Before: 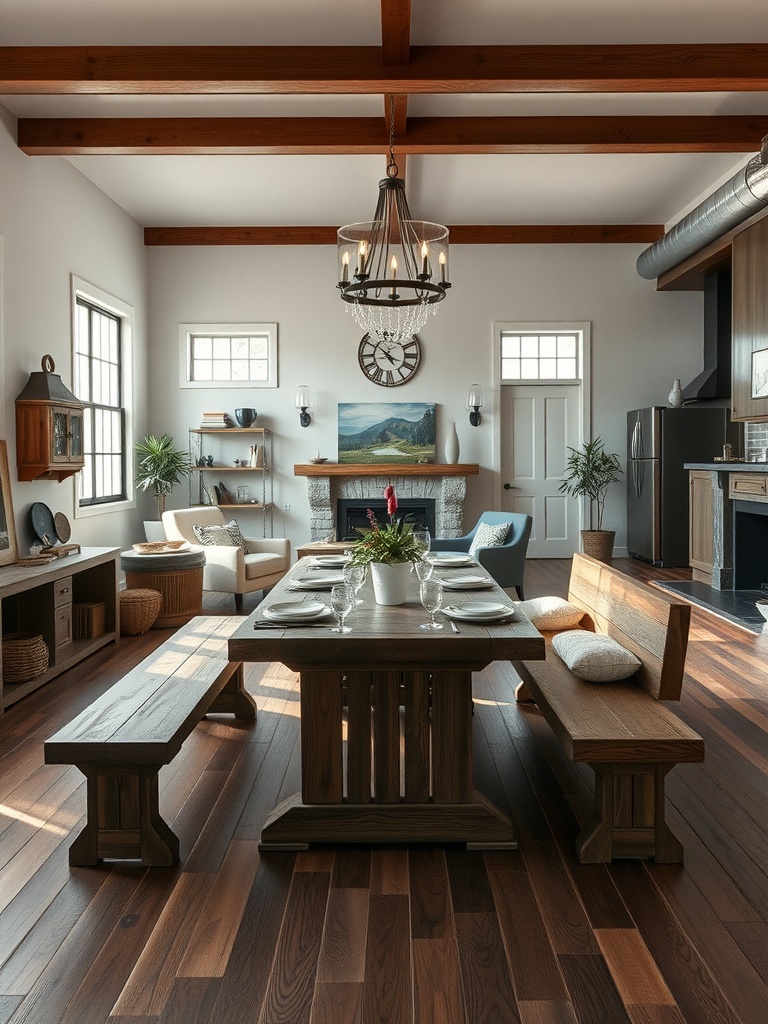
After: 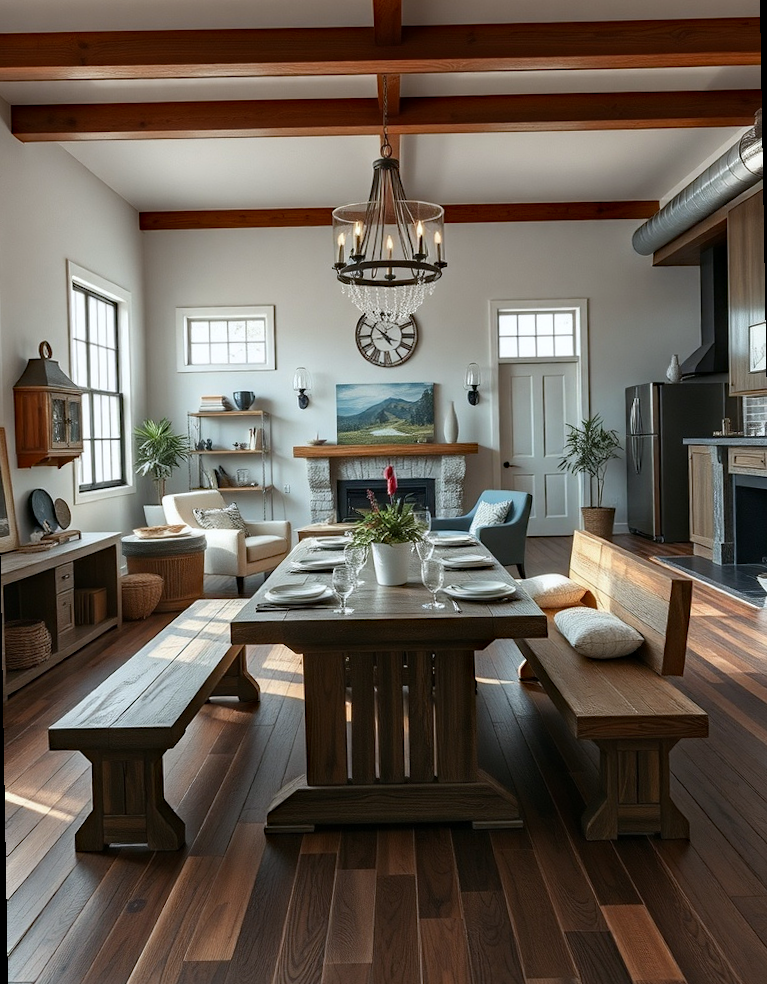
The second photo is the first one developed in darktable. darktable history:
white balance: red 0.98, blue 1.034
rotate and perspective: rotation -1°, crop left 0.011, crop right 0.989, crop top 0.025, crop bottom 0.975
haze removal: adaptive false
